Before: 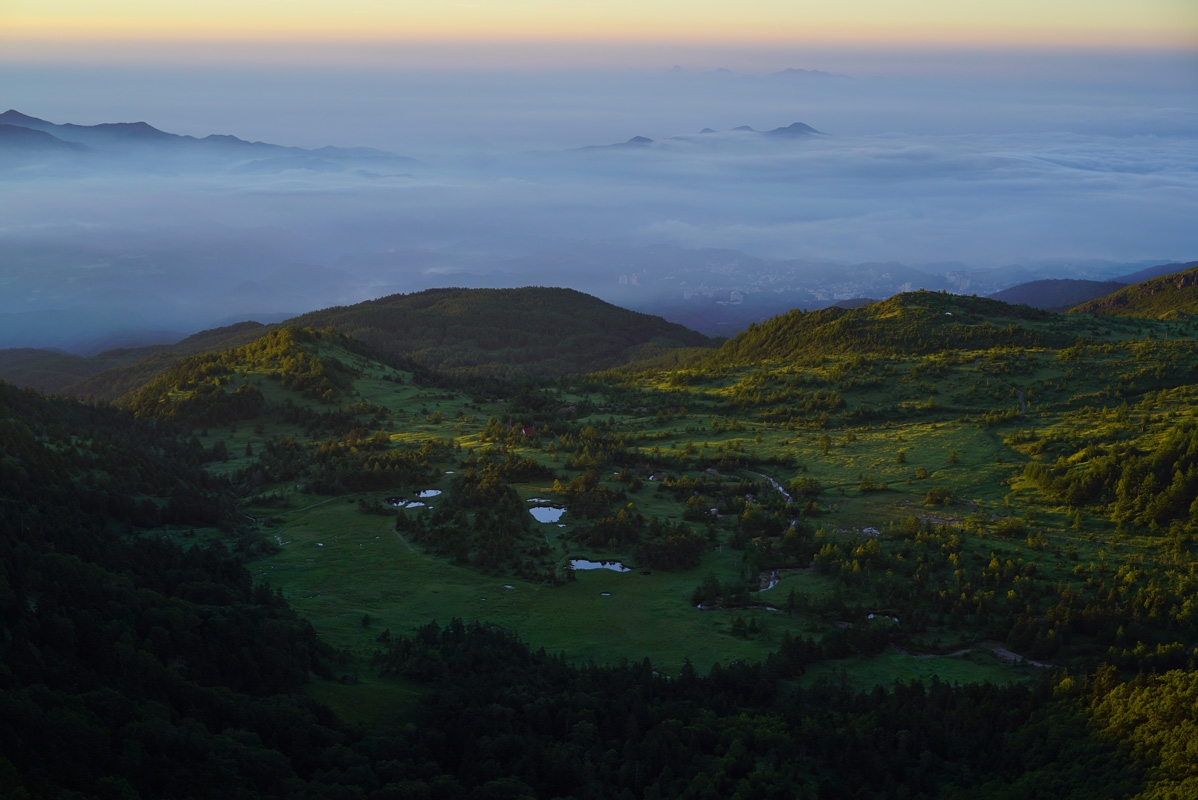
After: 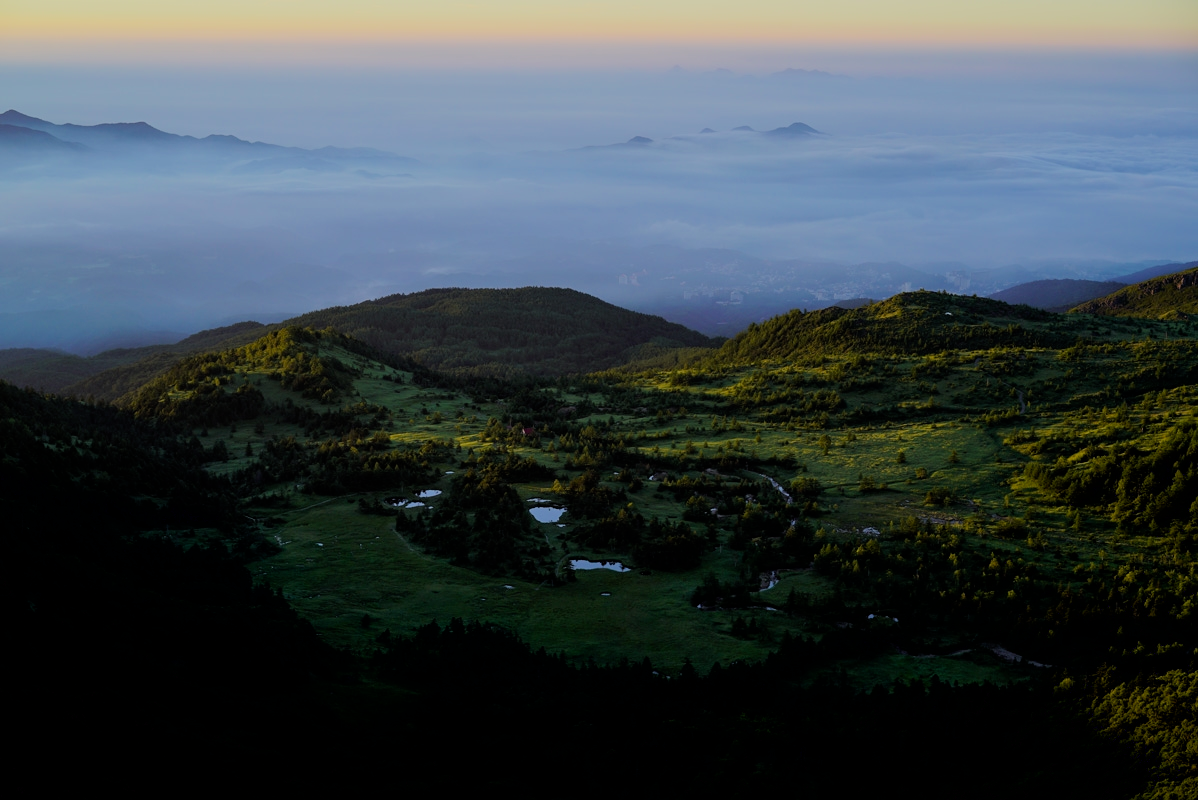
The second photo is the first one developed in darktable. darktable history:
filmic rgb: black relative exposure -6.77 EV, white relative exposure 5.92 EV, hardness 2.67, color science v6 (2022)
exposure: black level correction 0.005, exposure 0.278 EV, compensate highlight preservation false
